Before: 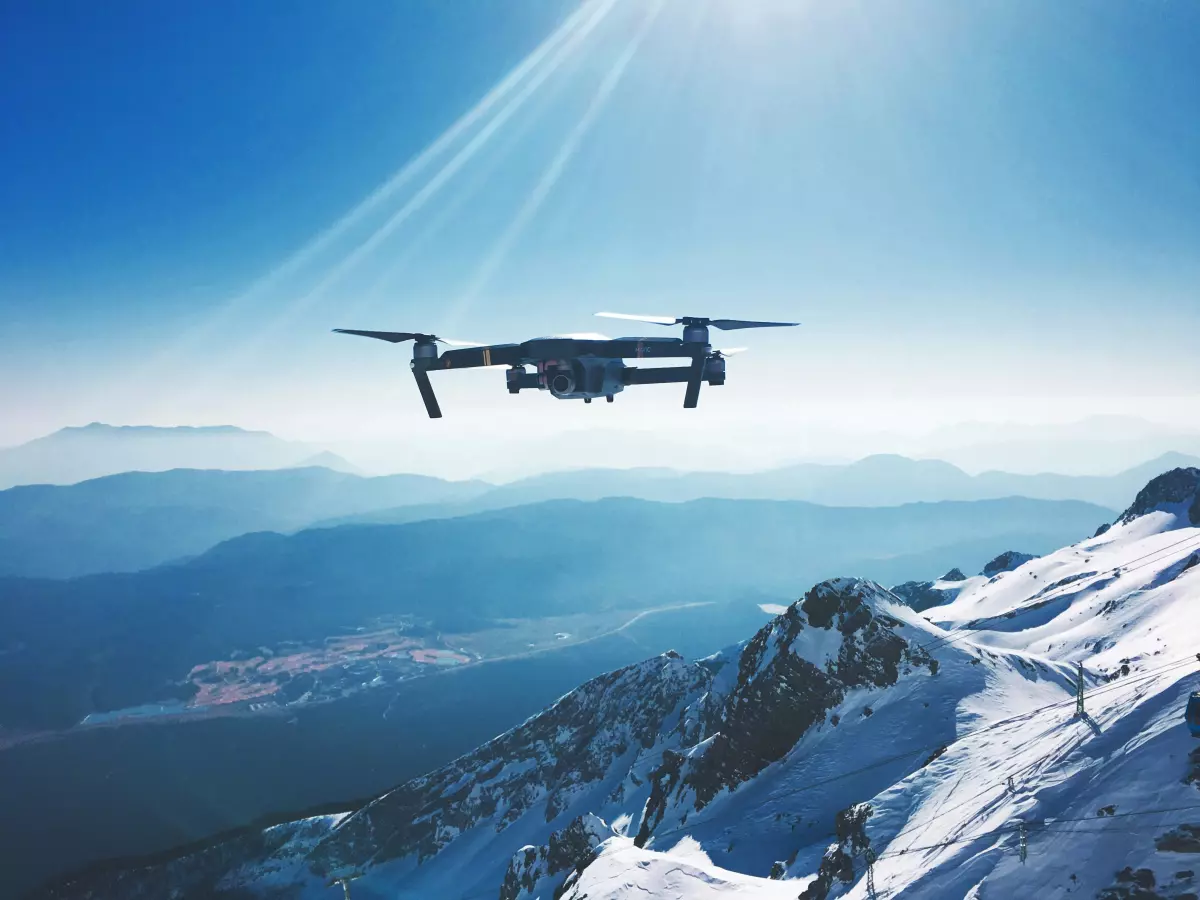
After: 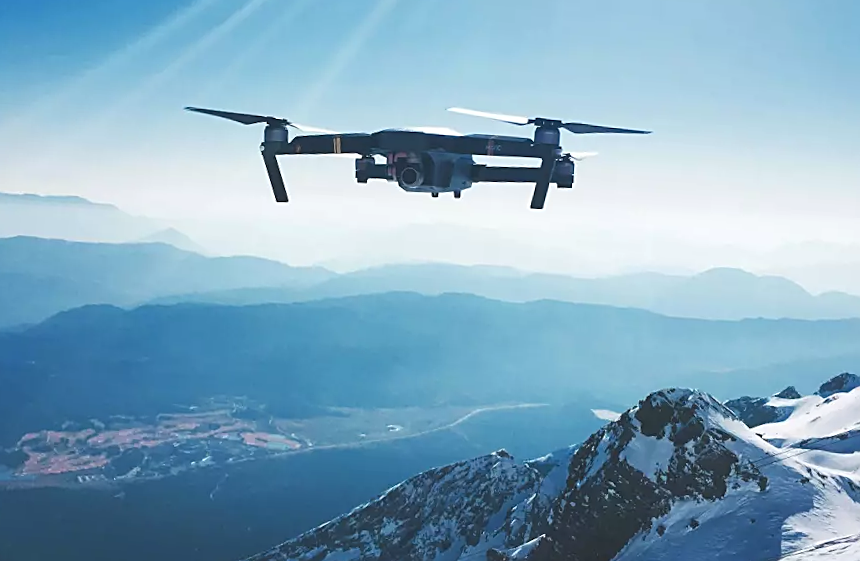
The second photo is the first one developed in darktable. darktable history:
sharpen: on, module defaults
crop and rotate: angle -3.75°, left 9.896%, top 20.498%, right 12.272%, bottom 11.788%
